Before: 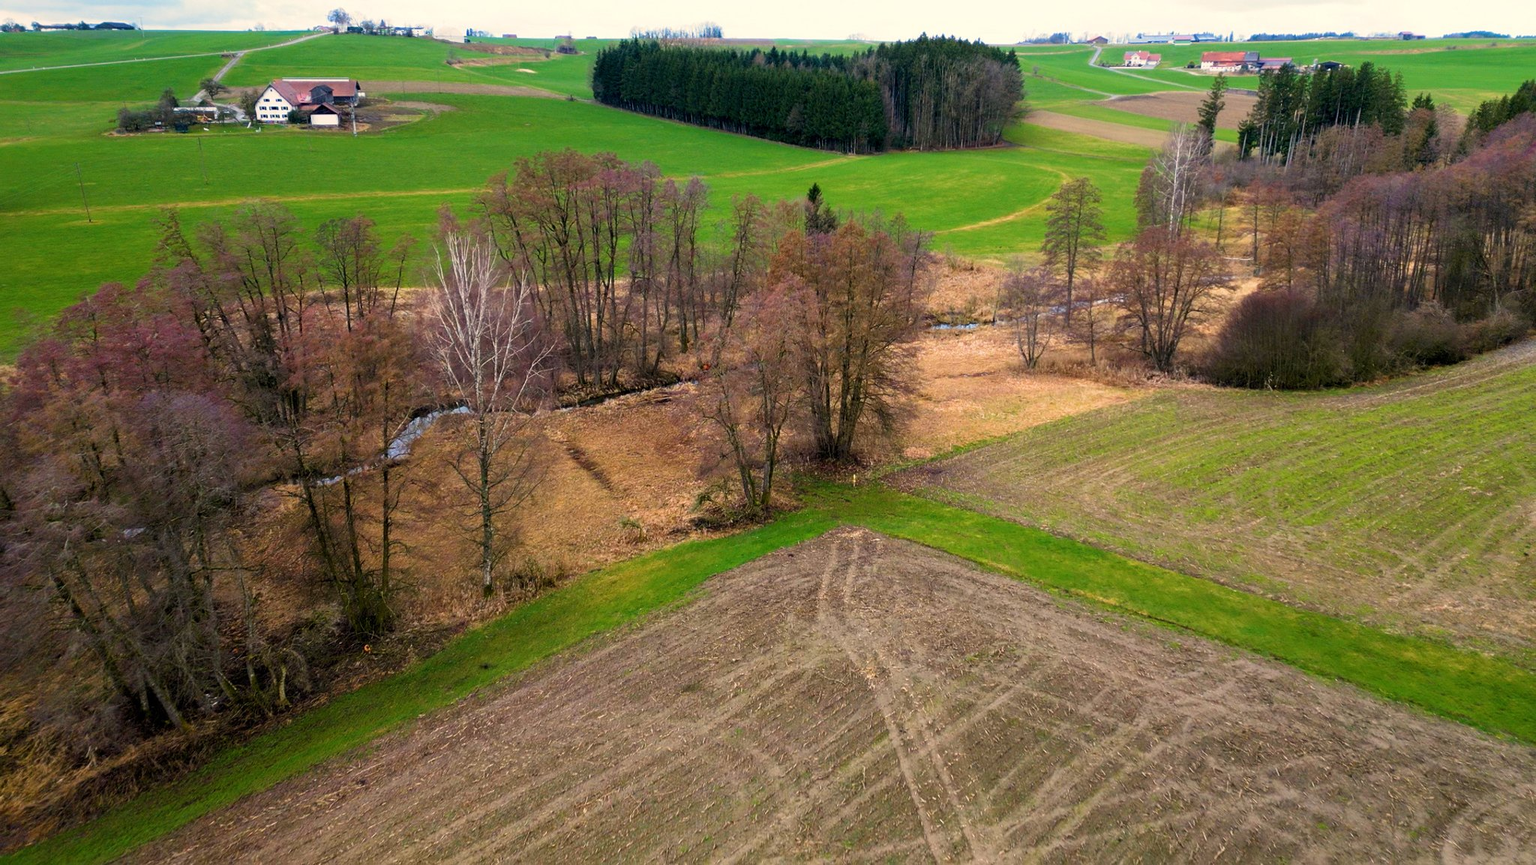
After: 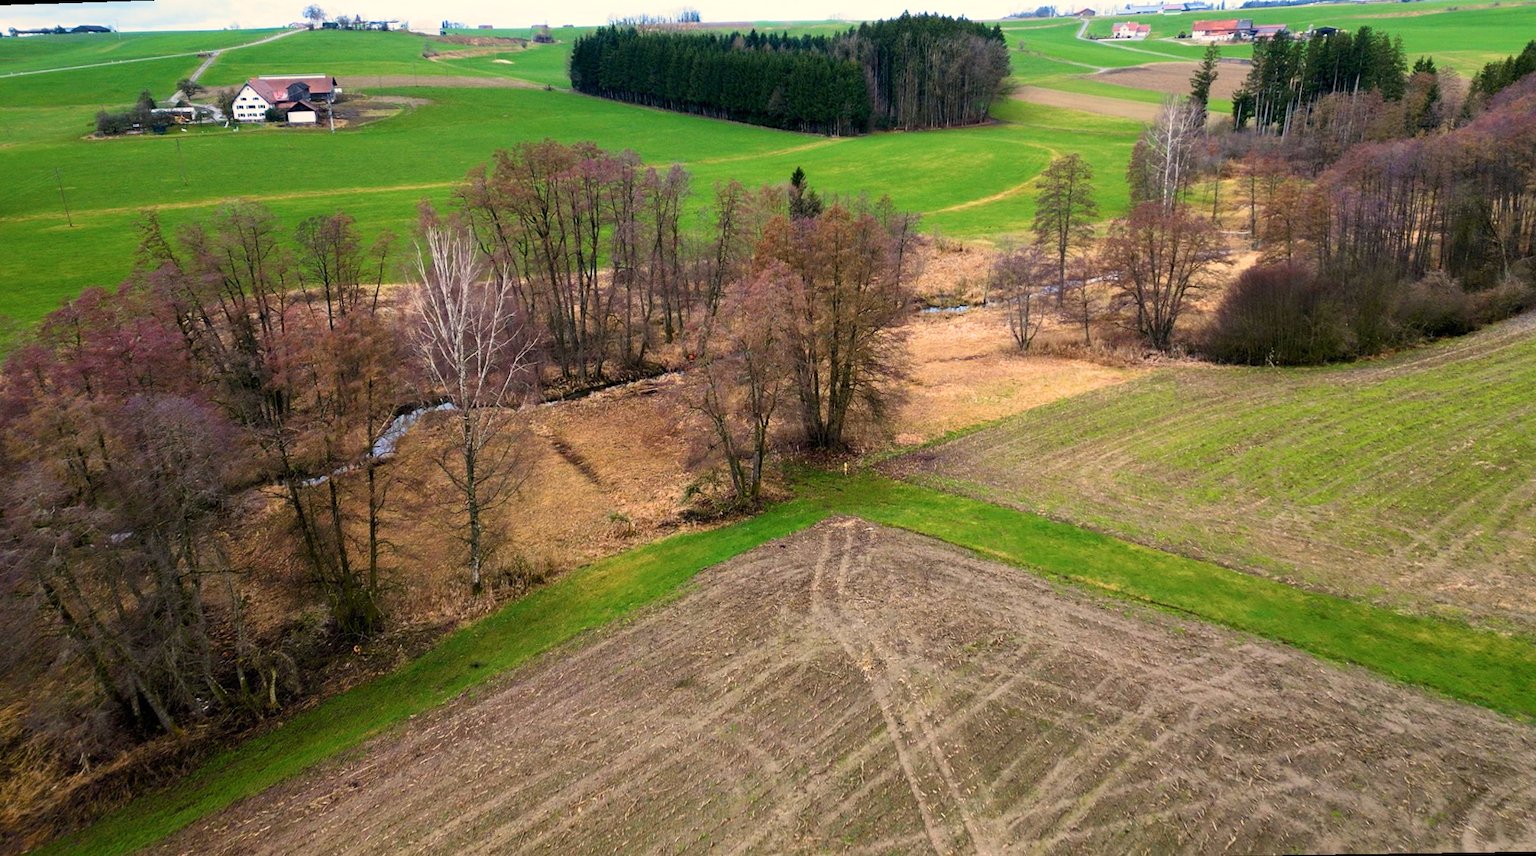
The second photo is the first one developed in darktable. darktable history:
contrast brightness saturation: contrast 0.15, brightness 0.05
tone equalizer: -8 EV 0.06 EV, smoothing diameter 25%, edges refinement/feathering 10, preserve details guided filter
rotate and perspective: rotation -1.32°, lens shift (horizontal) -0.031, crop left 0.015, crop right 0.985, crop top 0.047, crop bottom 0.982
